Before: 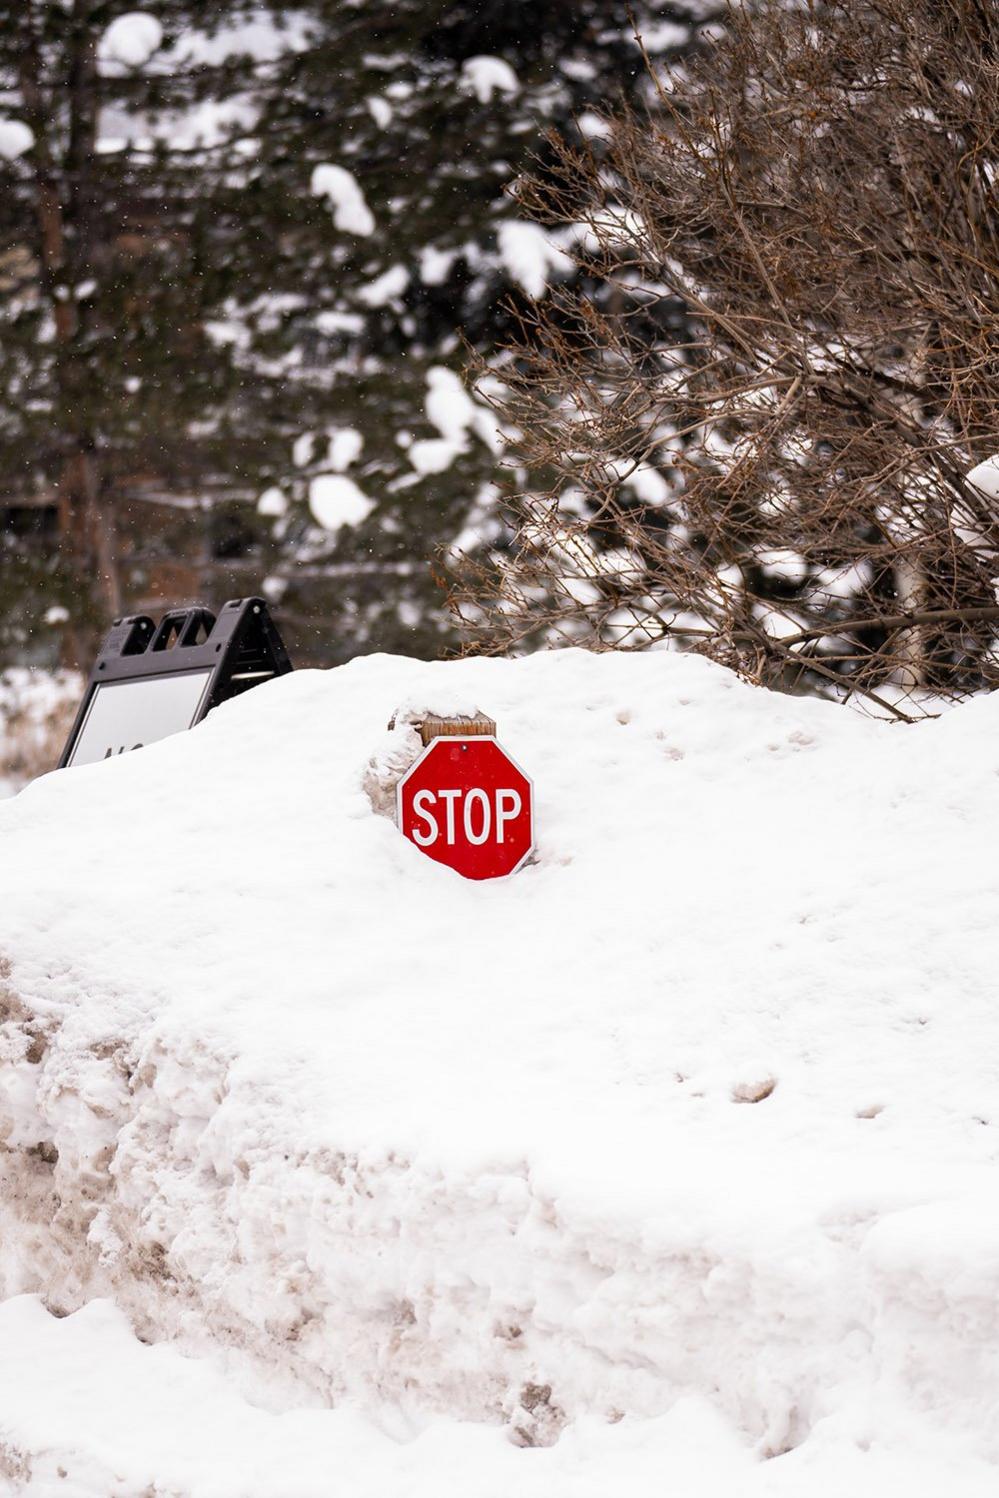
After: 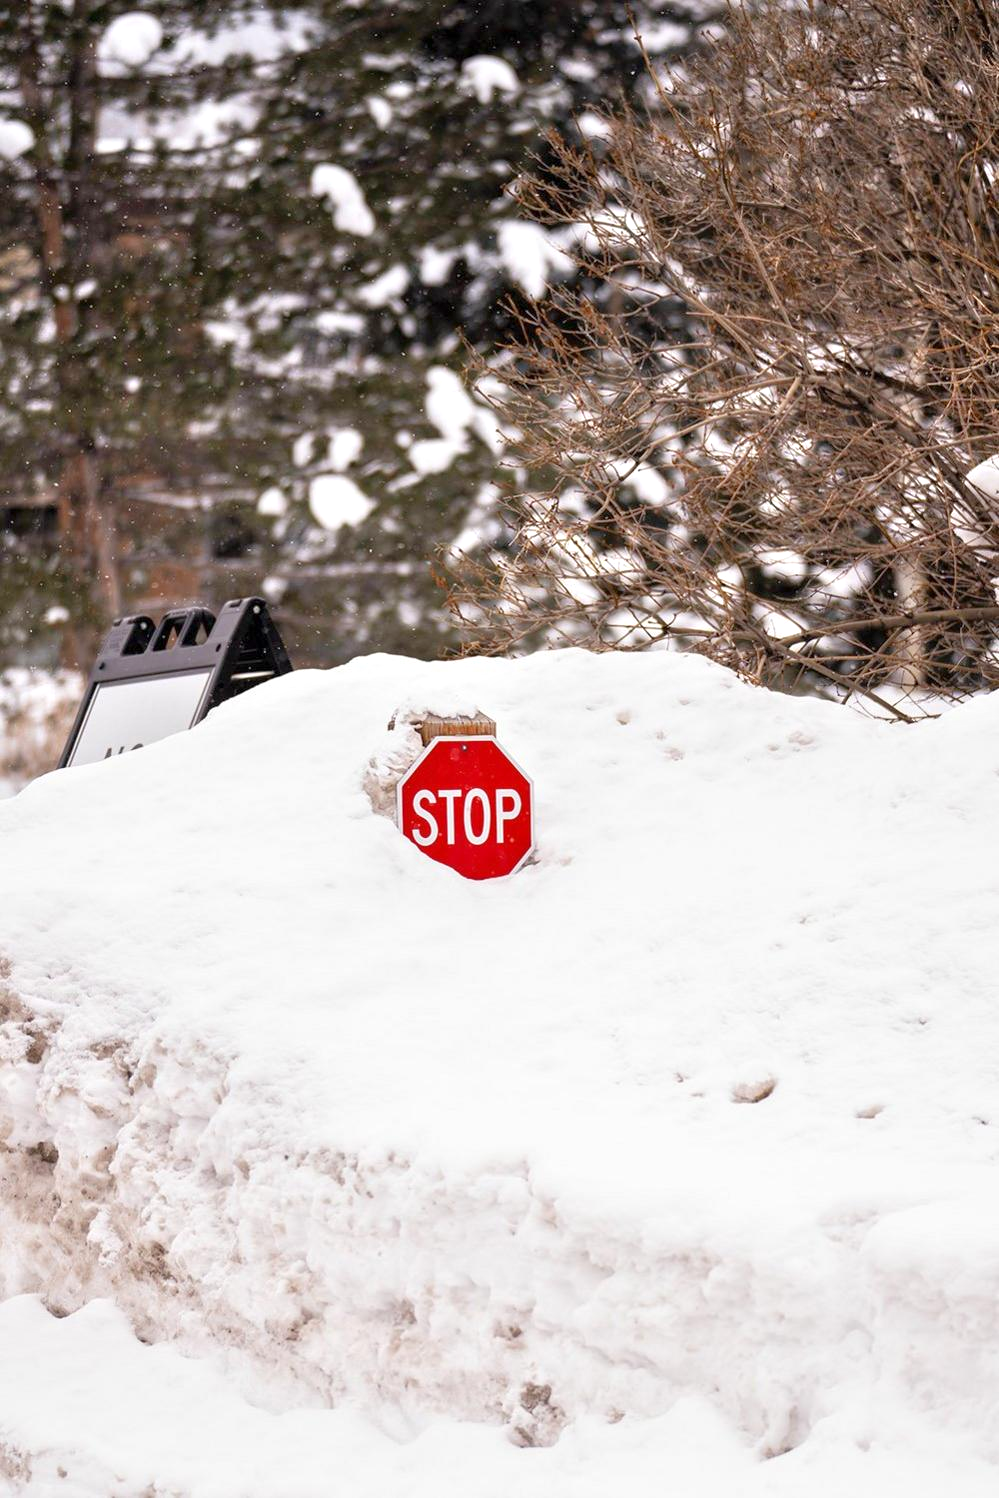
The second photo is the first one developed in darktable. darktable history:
tone equalizer: -8 EV 1.04 EV, -7 EV 0.986 EV, -6 EV 1 EV, -5 EV 1.02 EV, -4 EV 1.04 EV, -3 EV 0.732 EV, -2 EV 0.516 EV, -1 EV 0.243 EV, mask exposure compensation -0.493 EV
